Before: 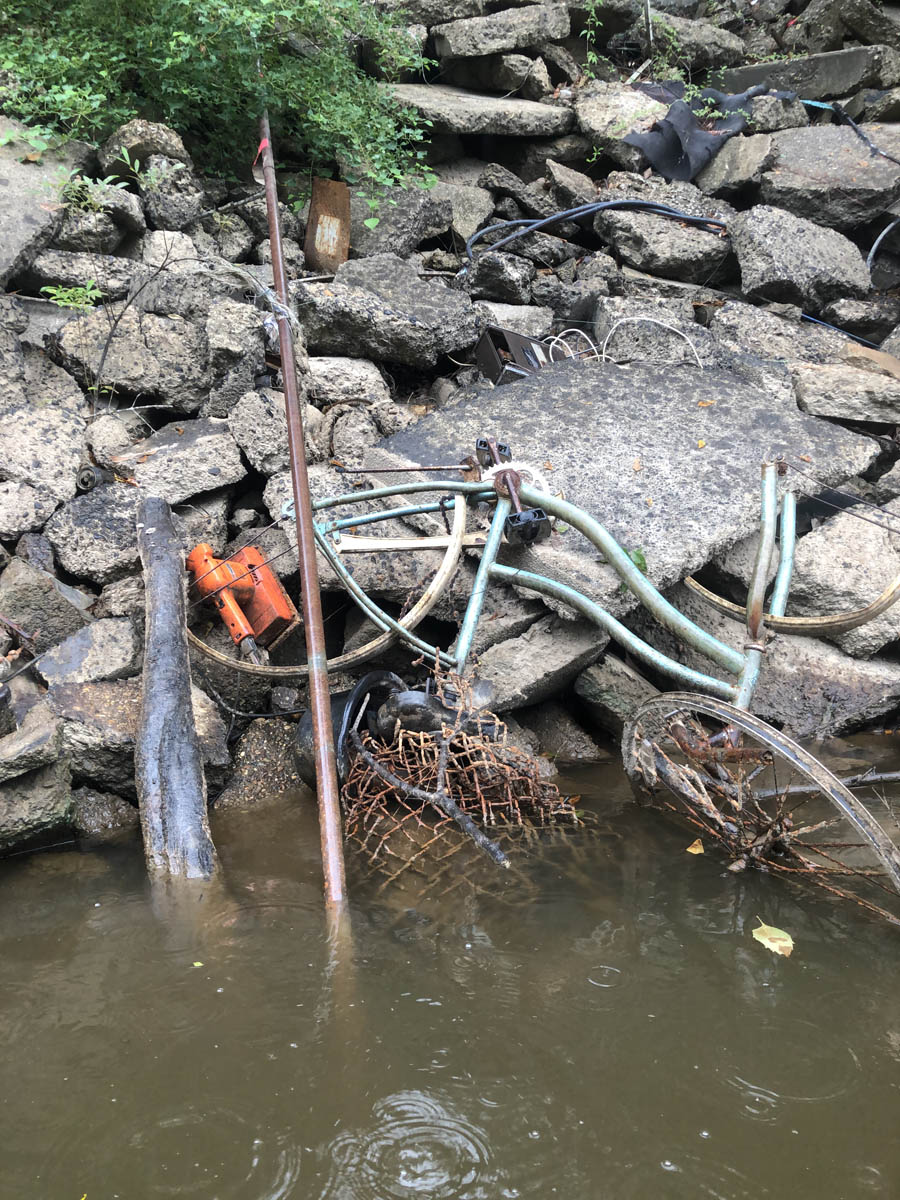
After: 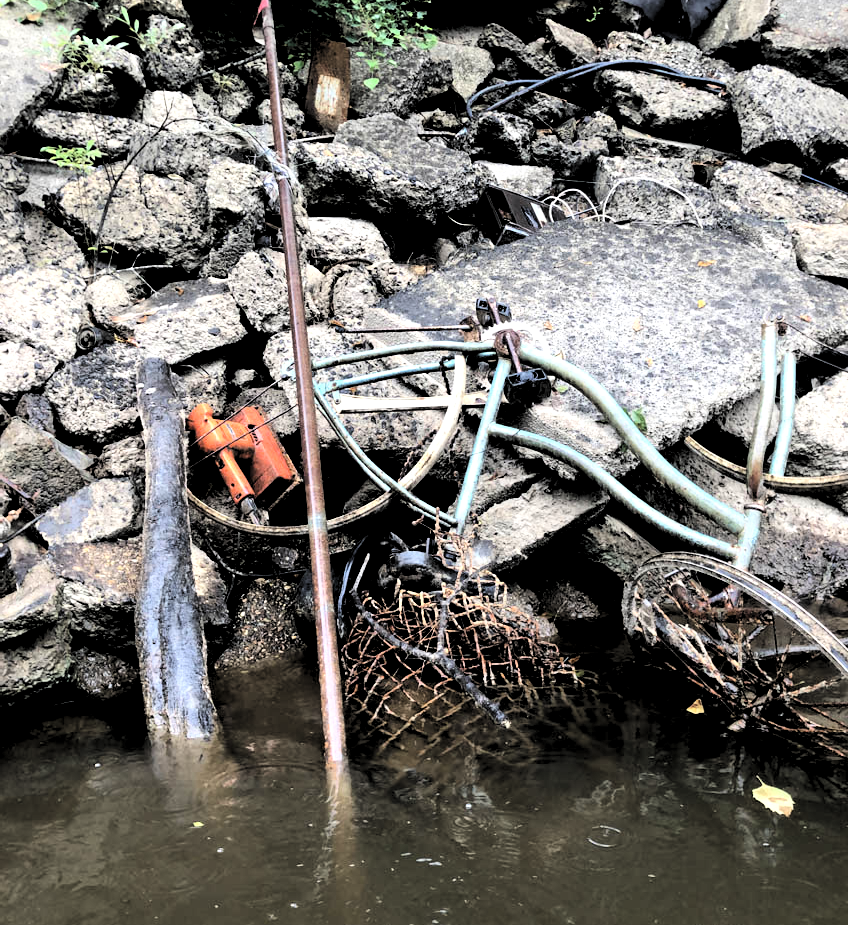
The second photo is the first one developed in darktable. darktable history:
exposure: exposure 0.2 EV, compensate highlight preservation false
levels: levels [0.182, 0.542, 0.902]
filmic rgb: hardness 4.17, contrast 1.364, color science v6 (2022)
crop and rotate: angle 0.03°, top 11.643%, right 5.651%, bottom 11.189%
